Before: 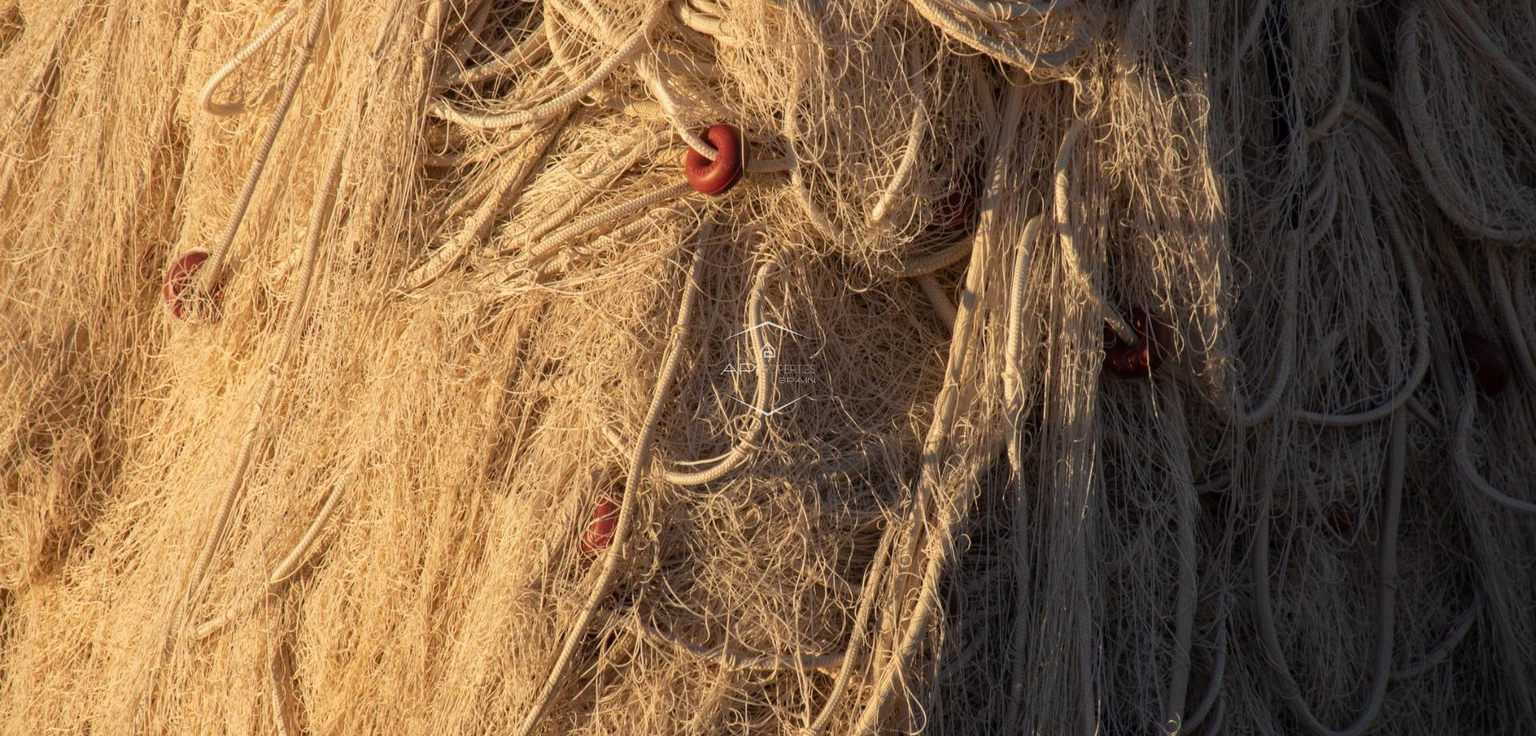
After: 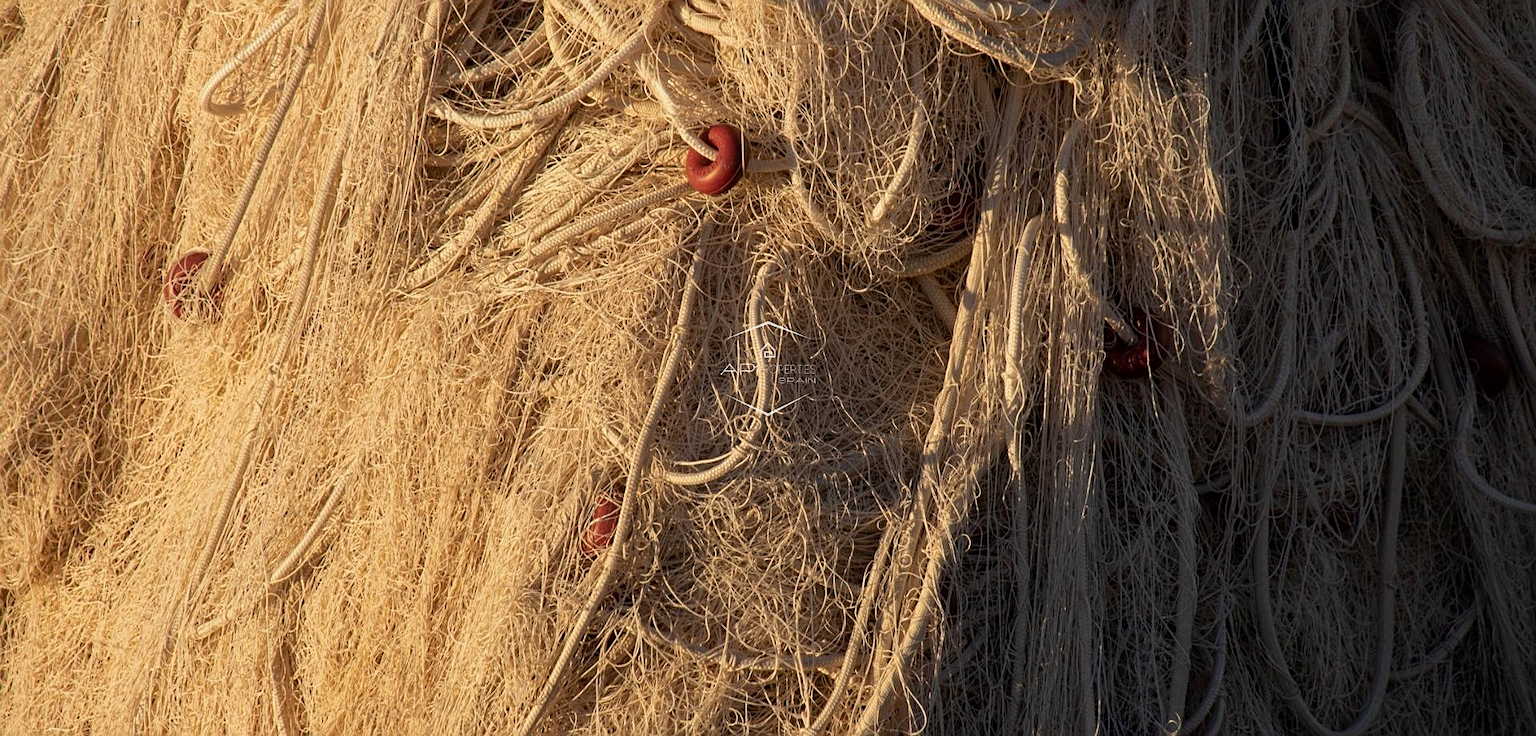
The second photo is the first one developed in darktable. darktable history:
exposure: black level correction 0.002, exposure -0.1 EV, compensate highlight preservation false
sharpen: on, module defaults
